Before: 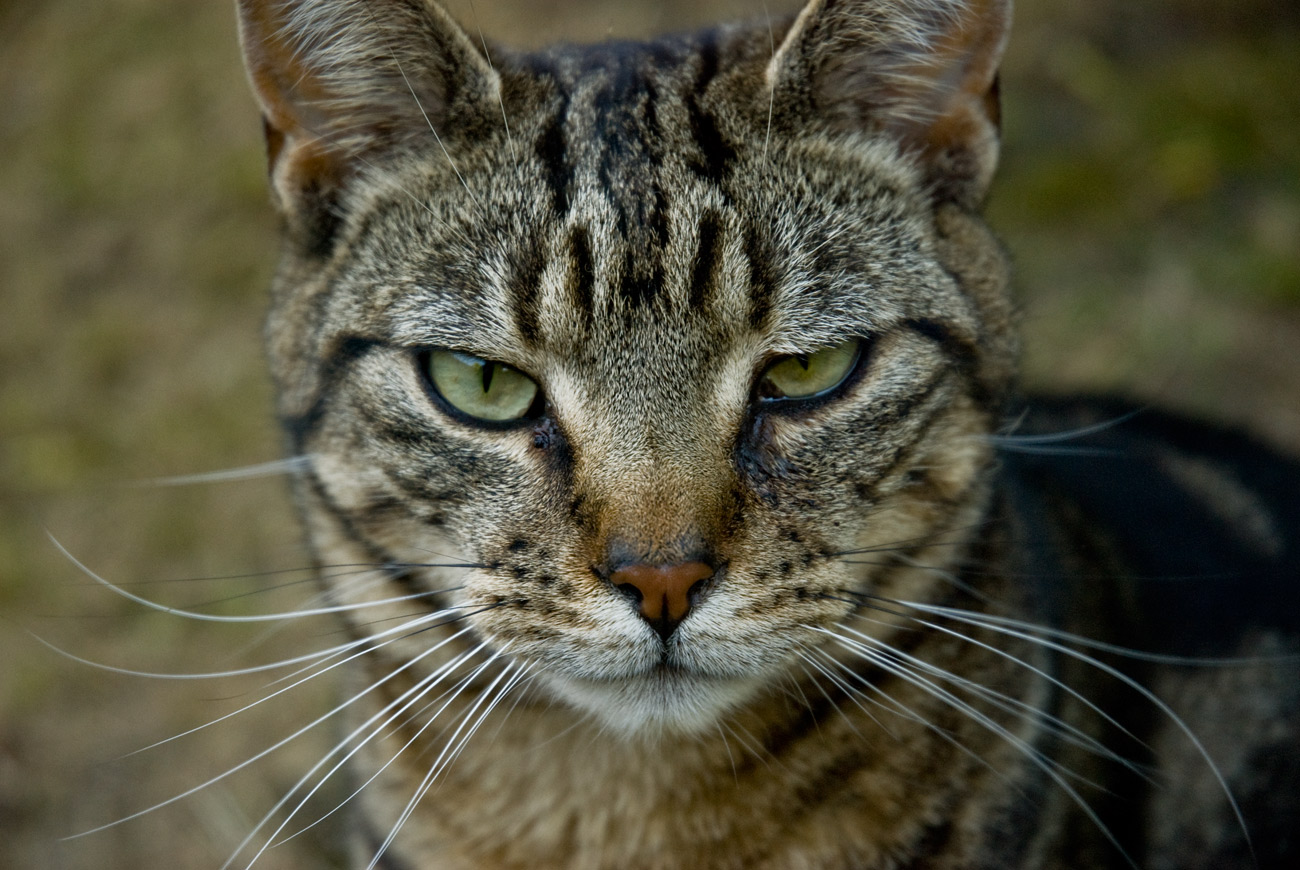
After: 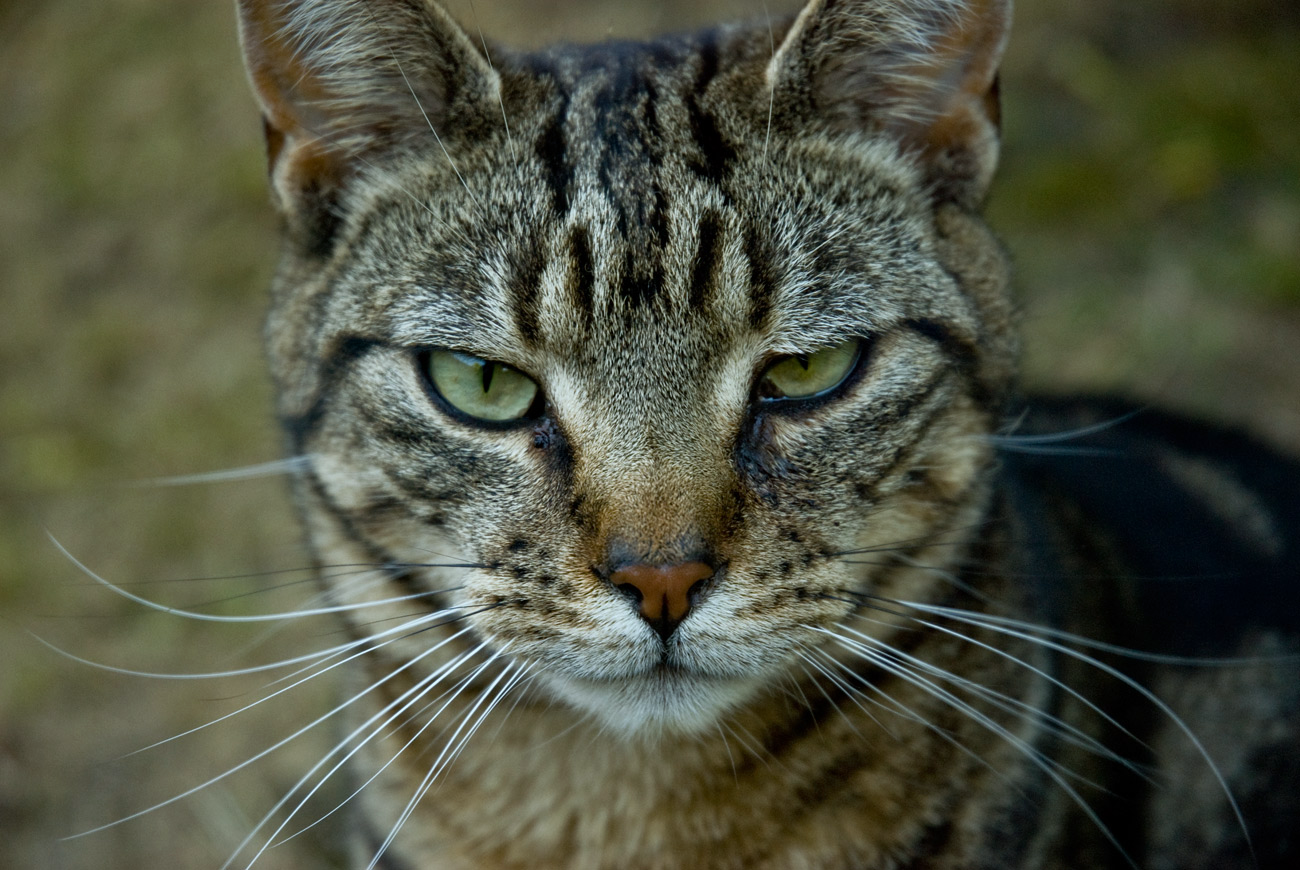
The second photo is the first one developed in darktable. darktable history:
color calibration: illuminant Planckian (black body), adaptation linear Bradford (ICC v4), x 0.36, y 0.366, temperature 4510.75 K
